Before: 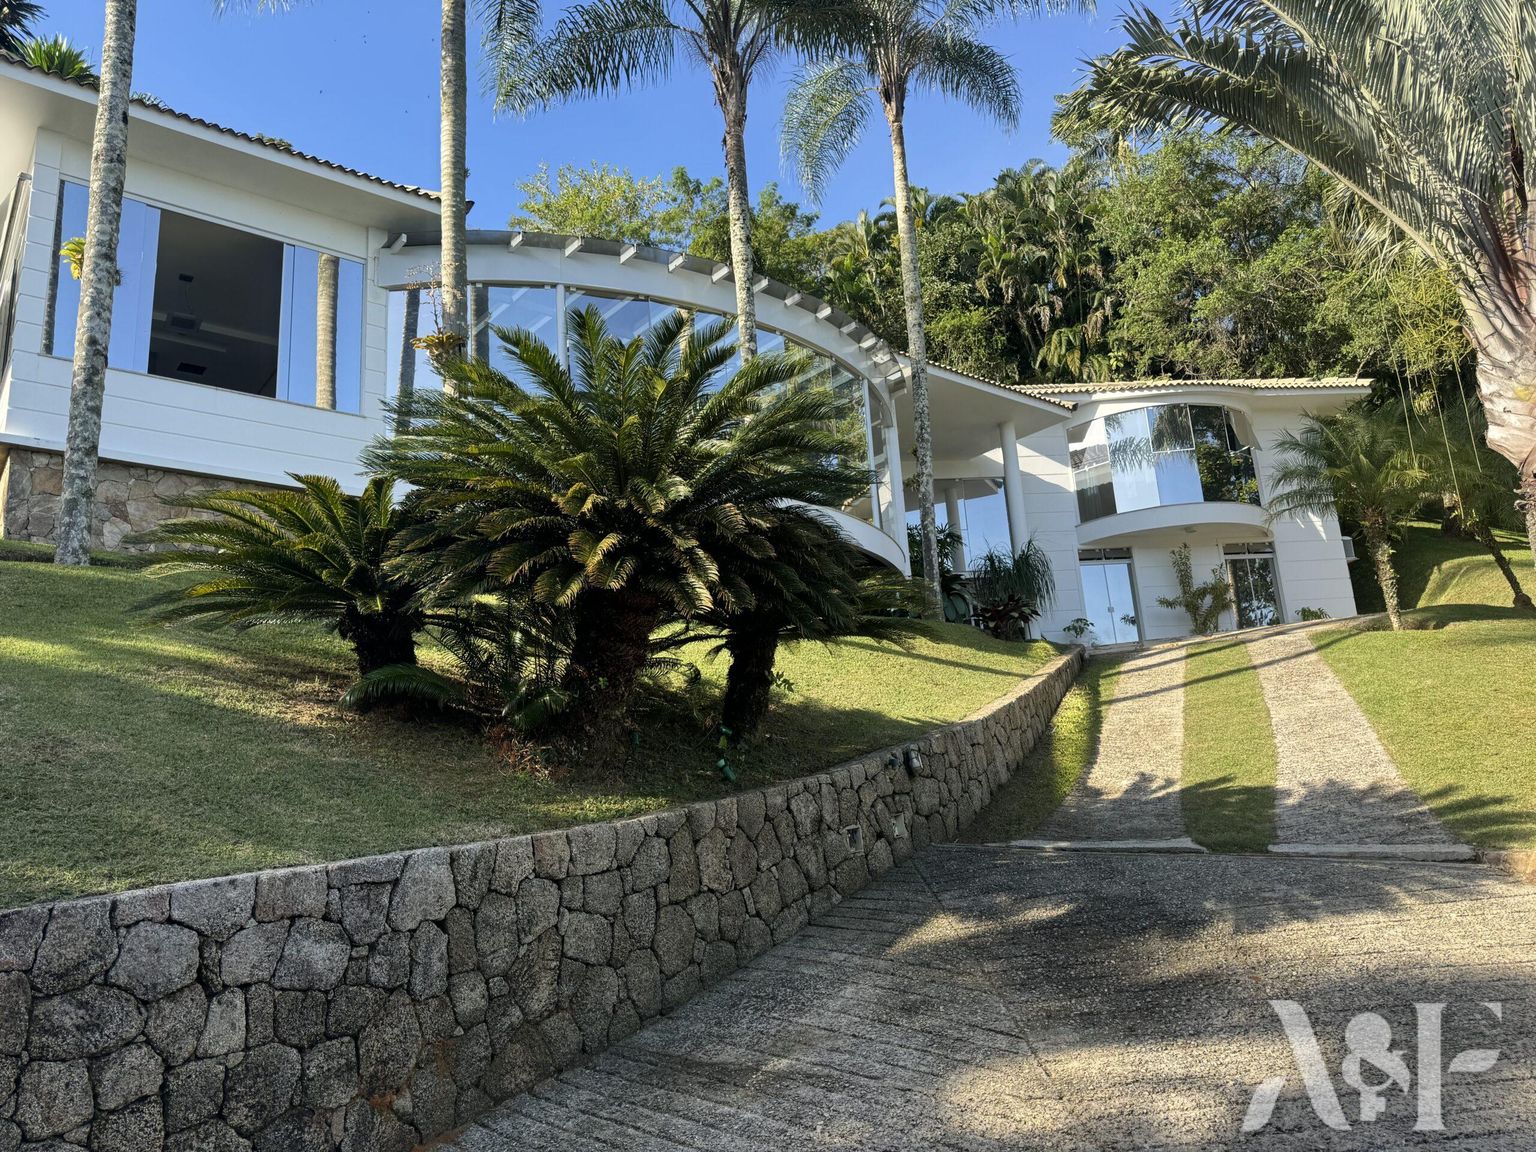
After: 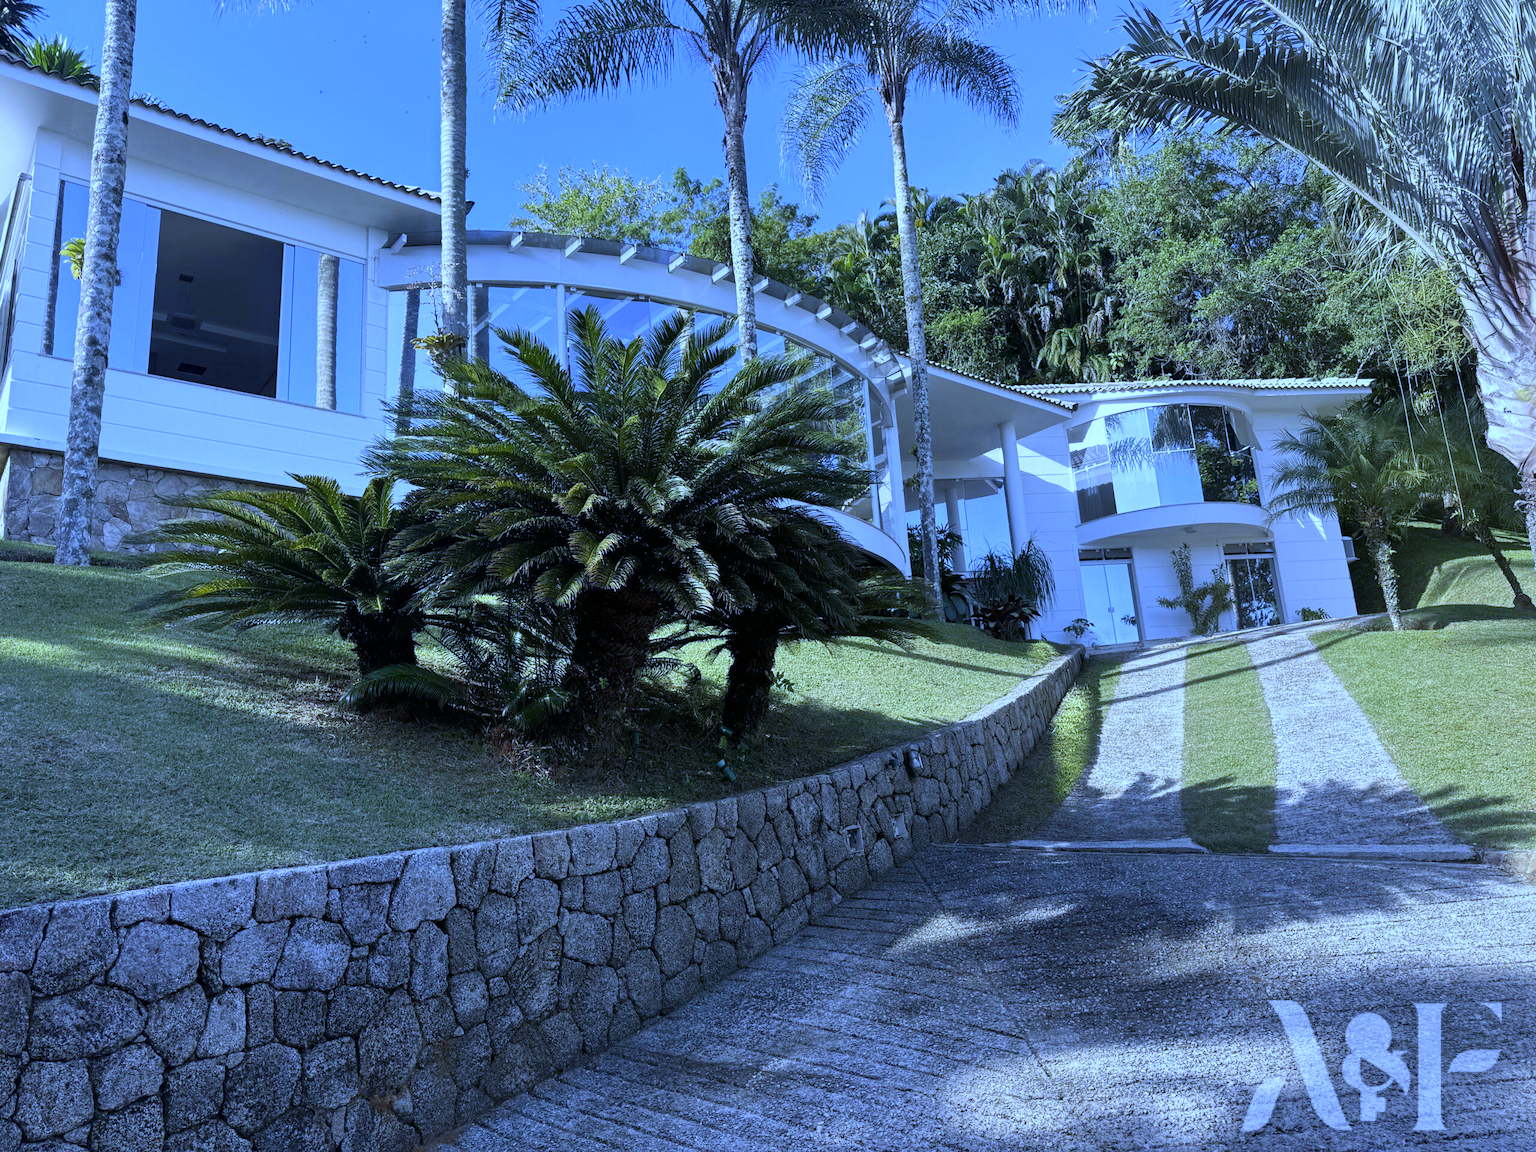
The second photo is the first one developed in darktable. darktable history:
white balance: red 0.766, blue 1.537
tone equalizer: on, module defaults
